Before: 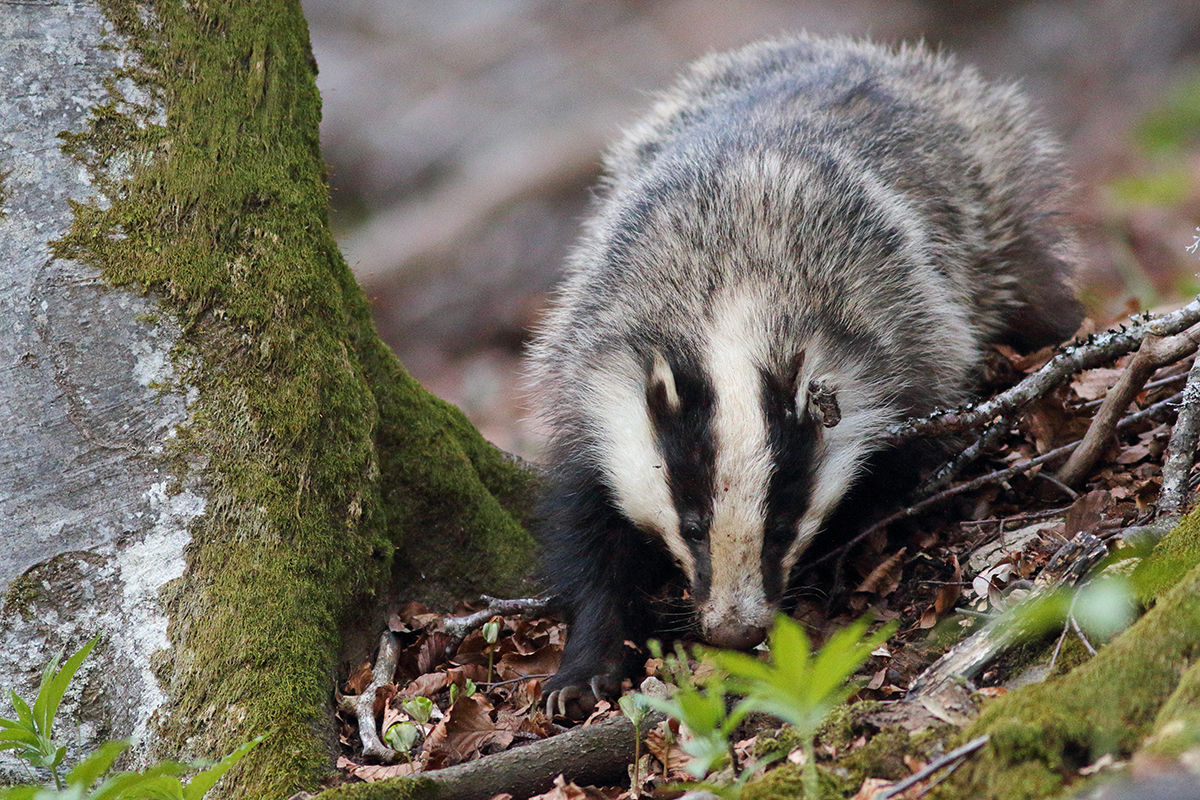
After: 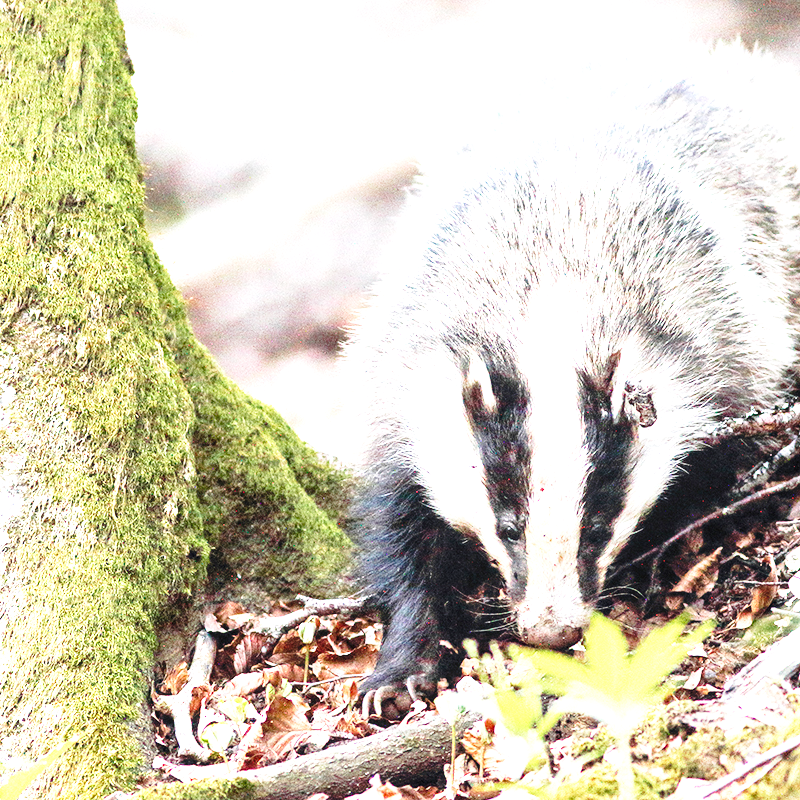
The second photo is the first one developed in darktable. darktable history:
tone equalizer: -8 EV -0.413 EV, -7 EV -0.363 EV, -6 EV -0.364 EV, -5 EV -0.21 EV, -3 EV 0.195 EV, -2 EV 0.342 EV, -1 EV 0.365 EV, +0 EV 0.396 EV, mask exposure compensation -0.506 EV
base curve: curves: ch0 [(0, 0) (0.028, 0.03) (0.121, 0.232) (0.46, 0.748) (0.859, 0.968) (1, 1)], preserve colors none
exposure: exposure 1.993 EV, compensate highlight preservation false
crop: left 15.398%, right 17.865%
local contrast: on, module defaults
